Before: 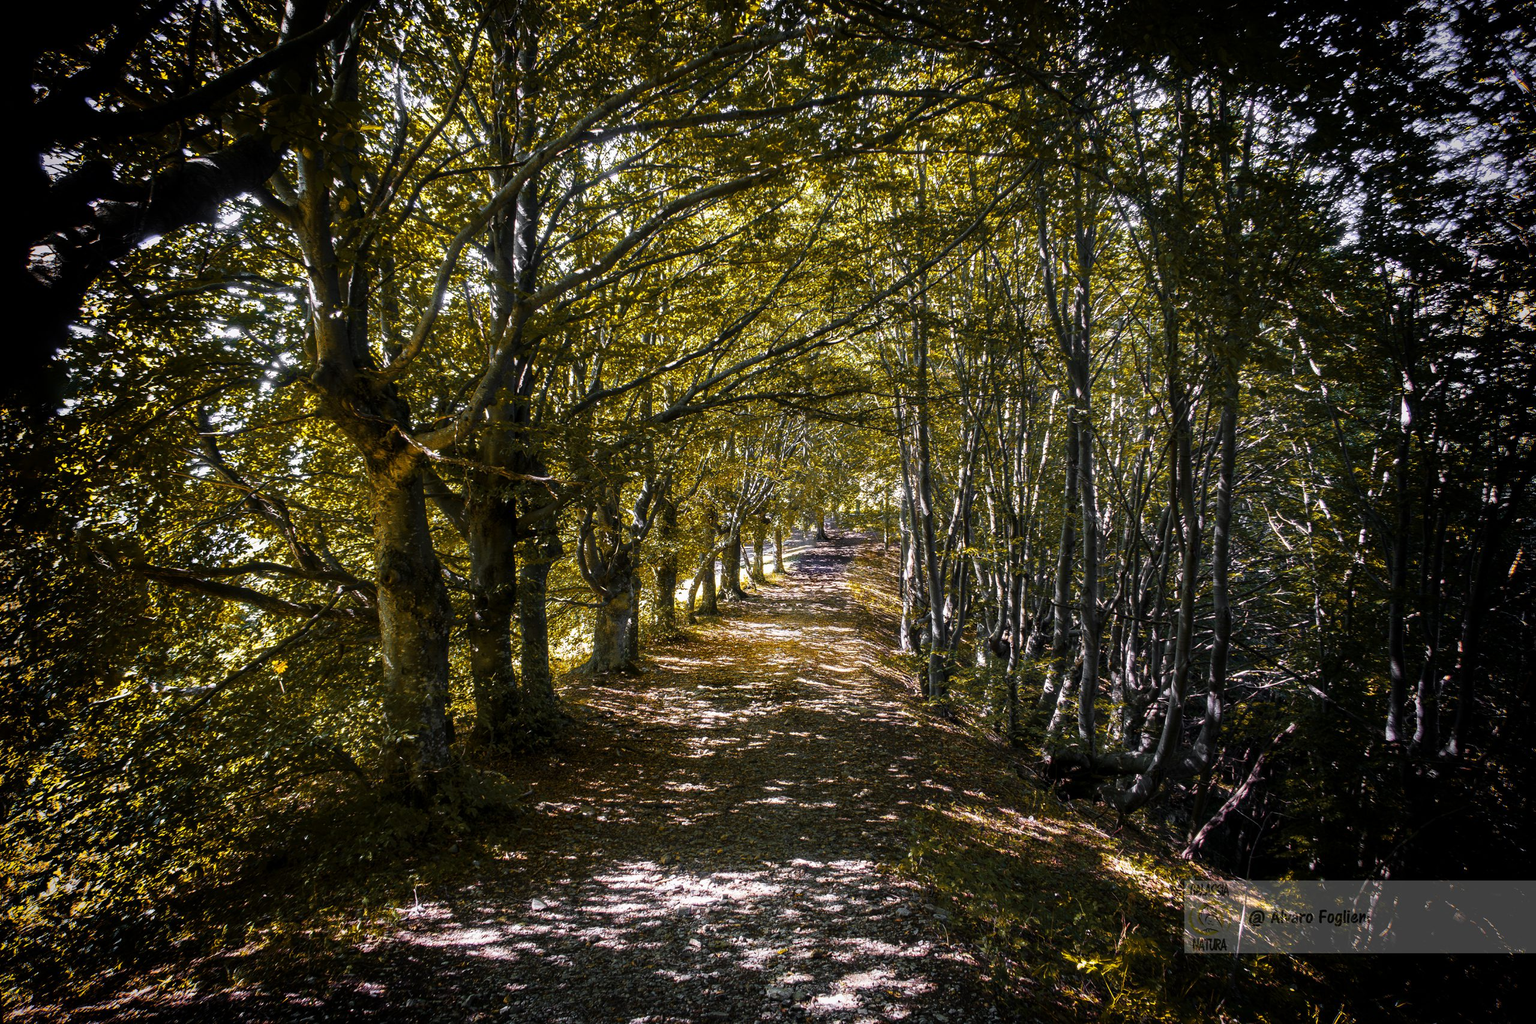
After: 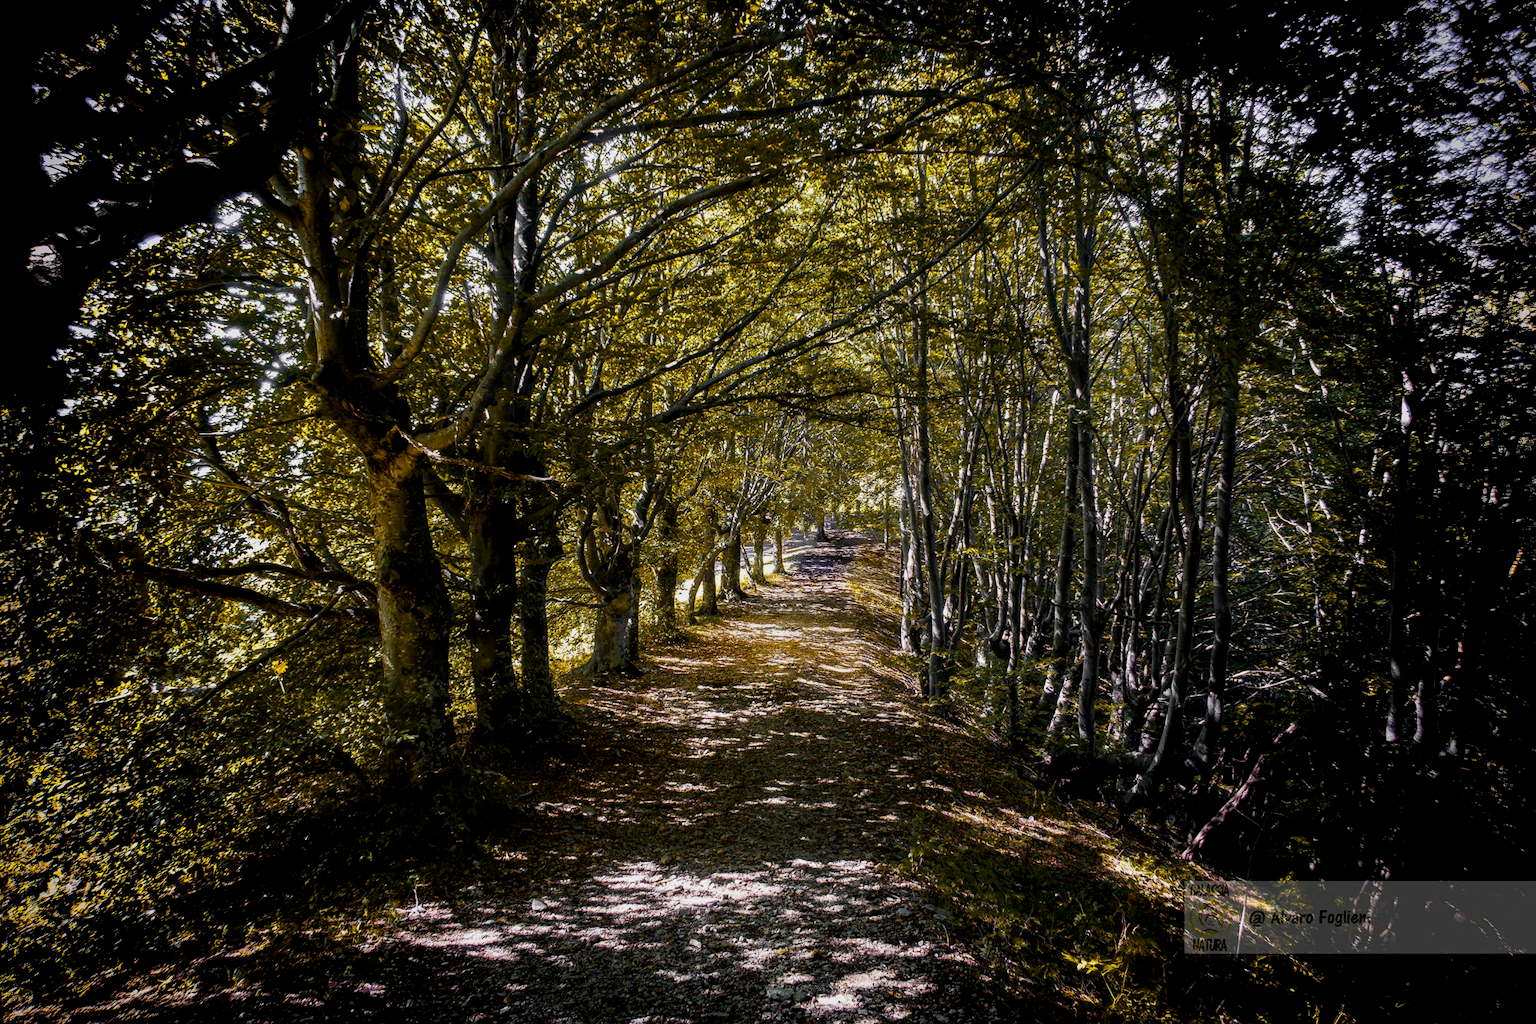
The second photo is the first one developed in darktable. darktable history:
exposure: black level correction 0.006, exposure -0.222 EV, compensate highlight preservation false
